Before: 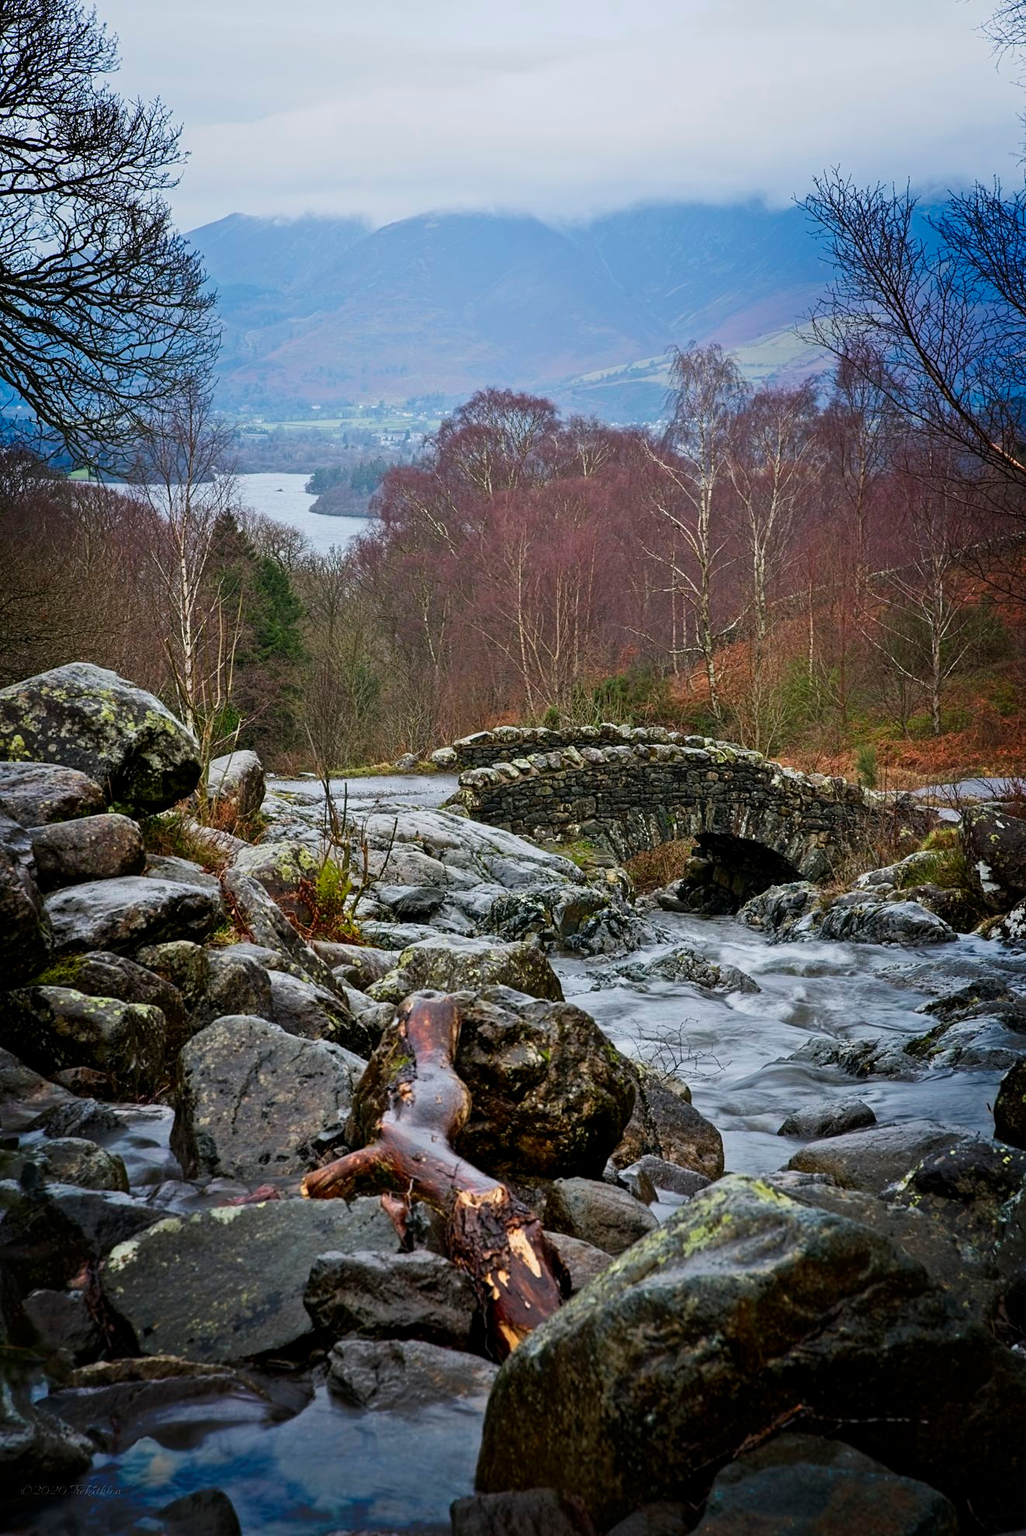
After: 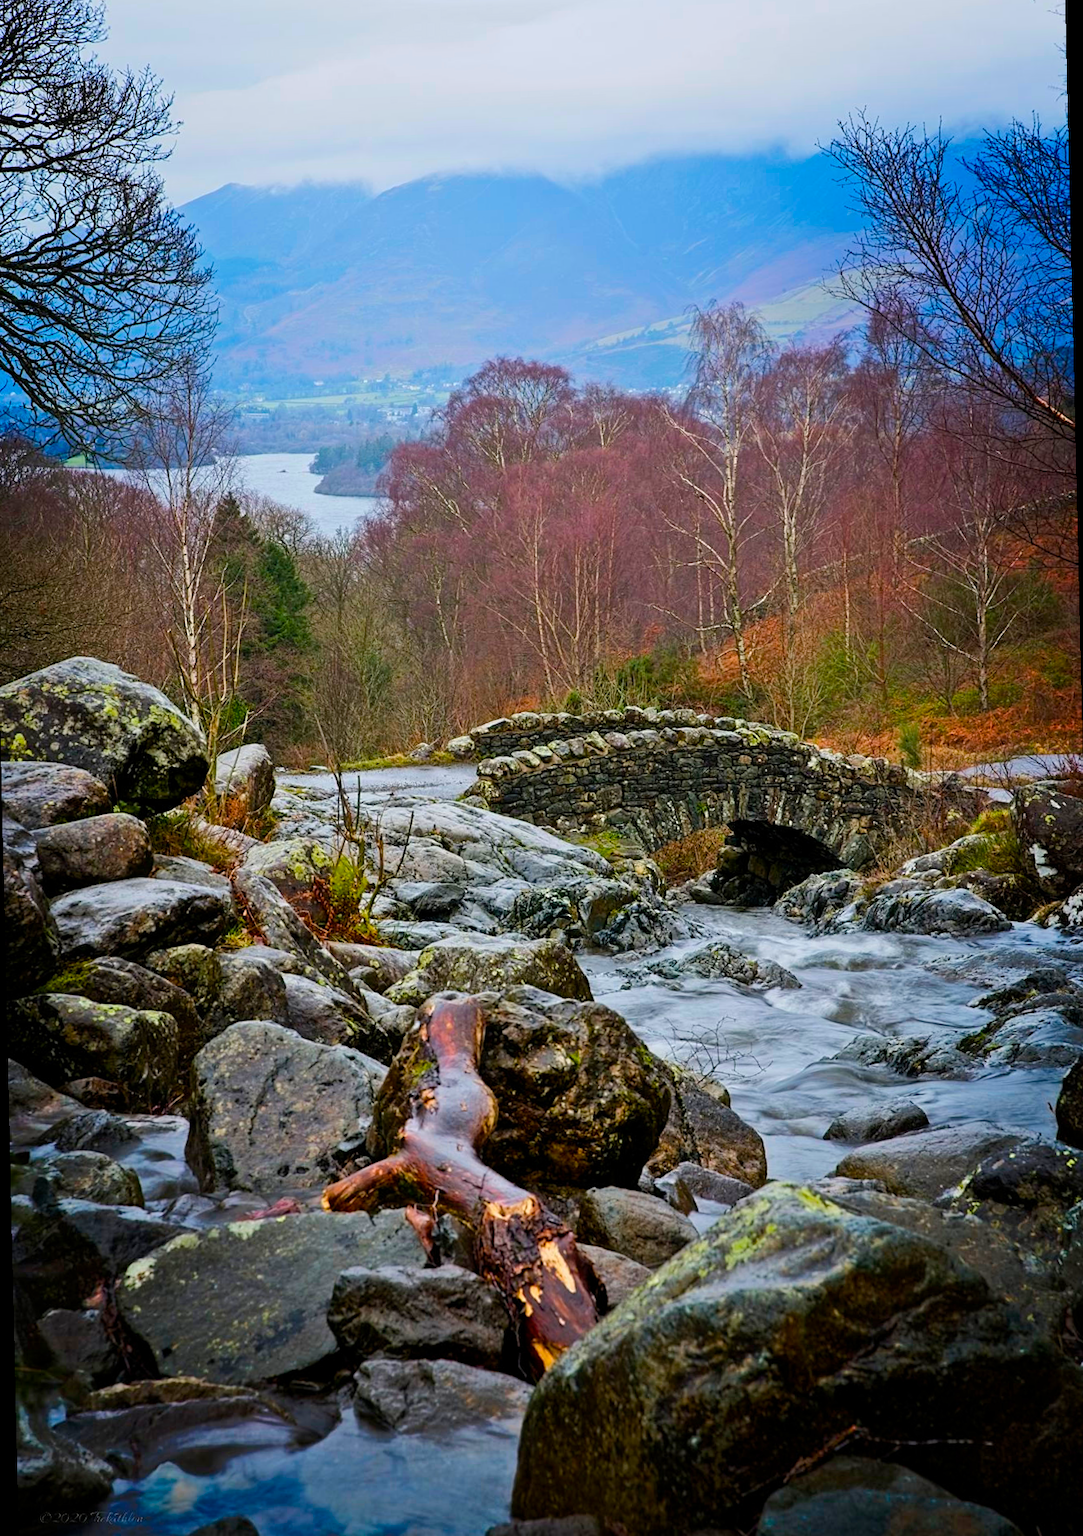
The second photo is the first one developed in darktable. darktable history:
color balance rgb: perceptual saturation grading › global saturation 25%, perceptual brilliance grading › mid-tones 10%, perceptual brilliance grading › shadows 15%, global vibrance 20%
rotate and perspective: rotation -1.32°, lens shift (horizontal) -0.031, crop left 0.015, crop right 0.985, crop top 0.047, crop bottom 0.982
